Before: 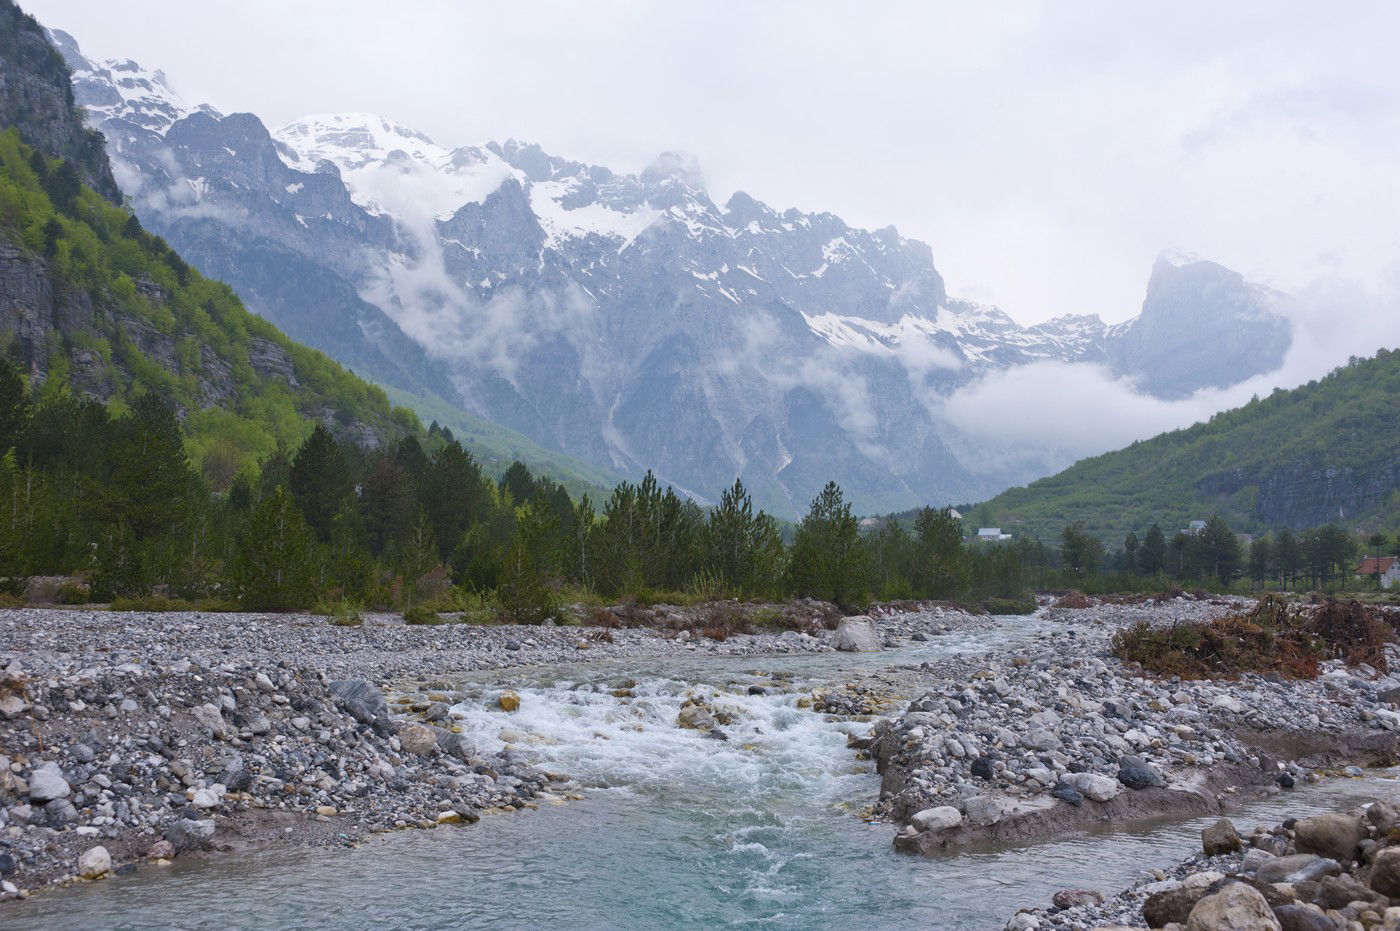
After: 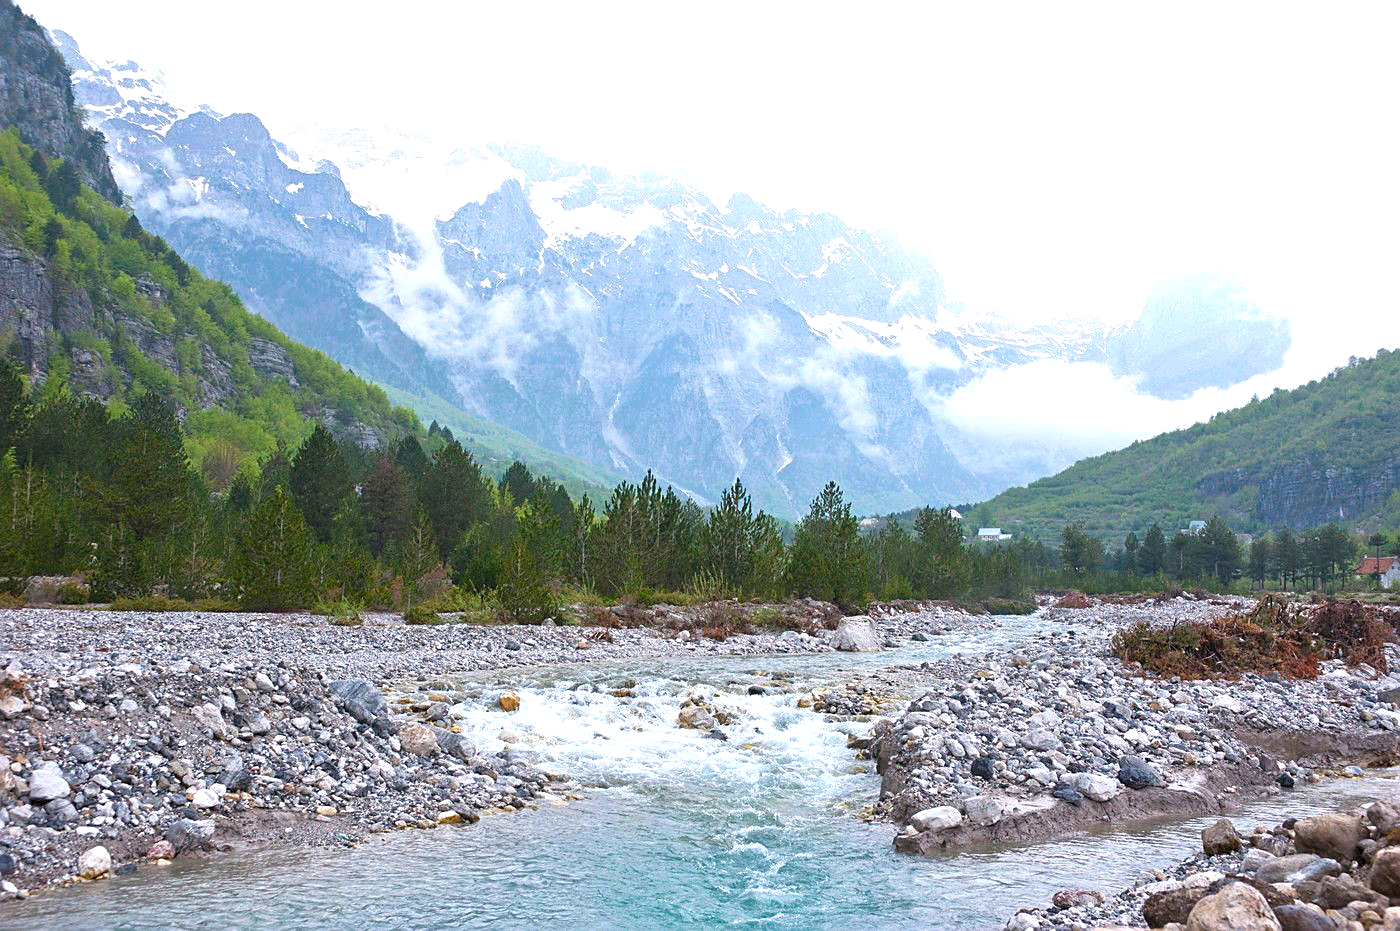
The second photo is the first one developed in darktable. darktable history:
exposure: black level correction -0.001, exposure 0.9 EV, compensate exposure bias true, compensate highlight preservation false
sharpen: on, module defaults
